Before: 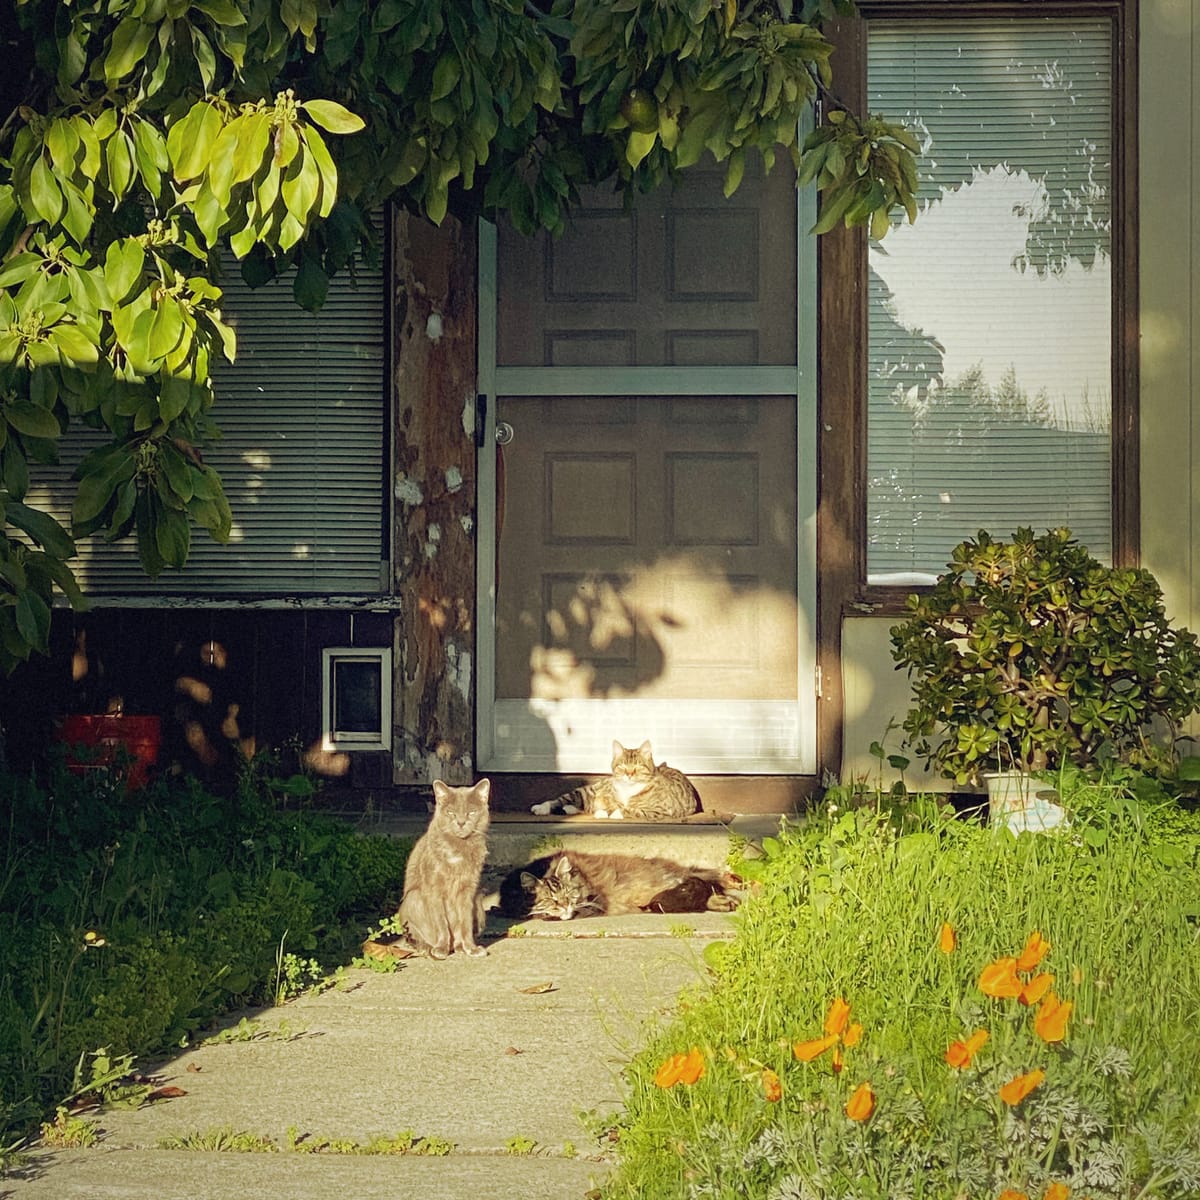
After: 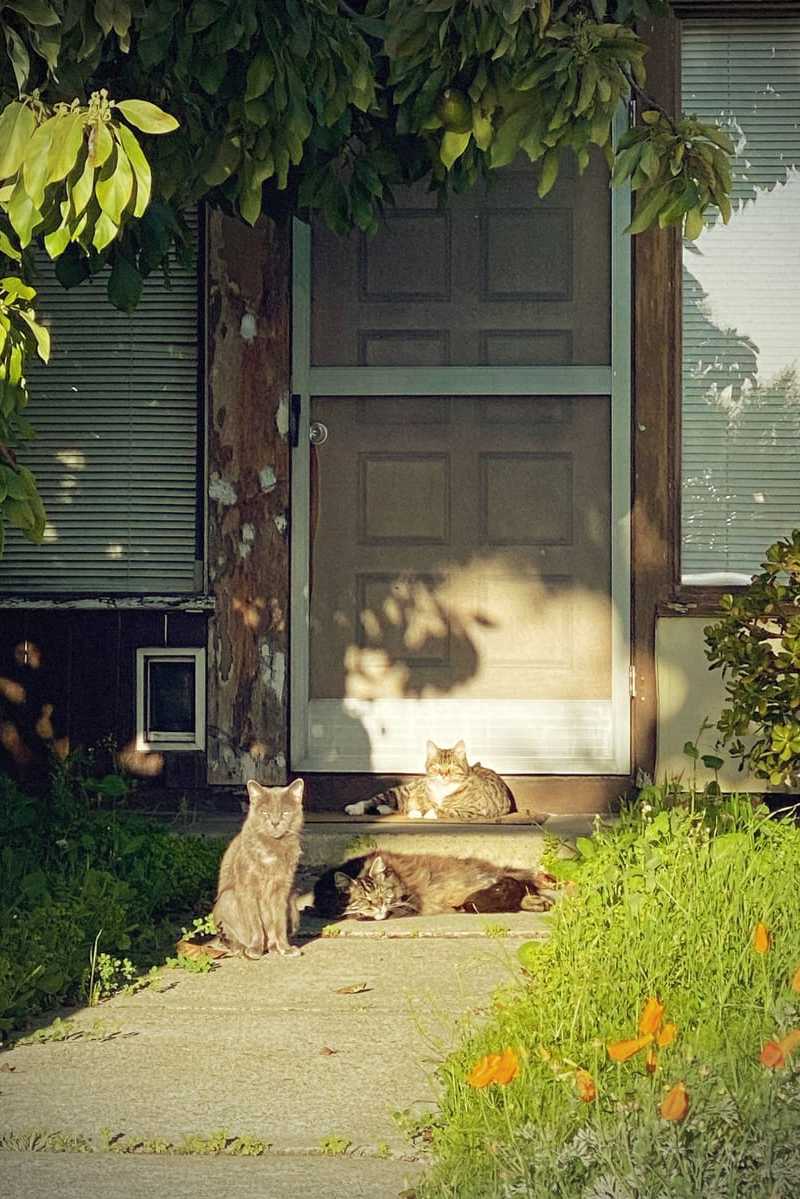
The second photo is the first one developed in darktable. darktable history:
crop and rotate: left 15.518%, right 17.766%
vignetting: dithering 8-bit output, unbound false
